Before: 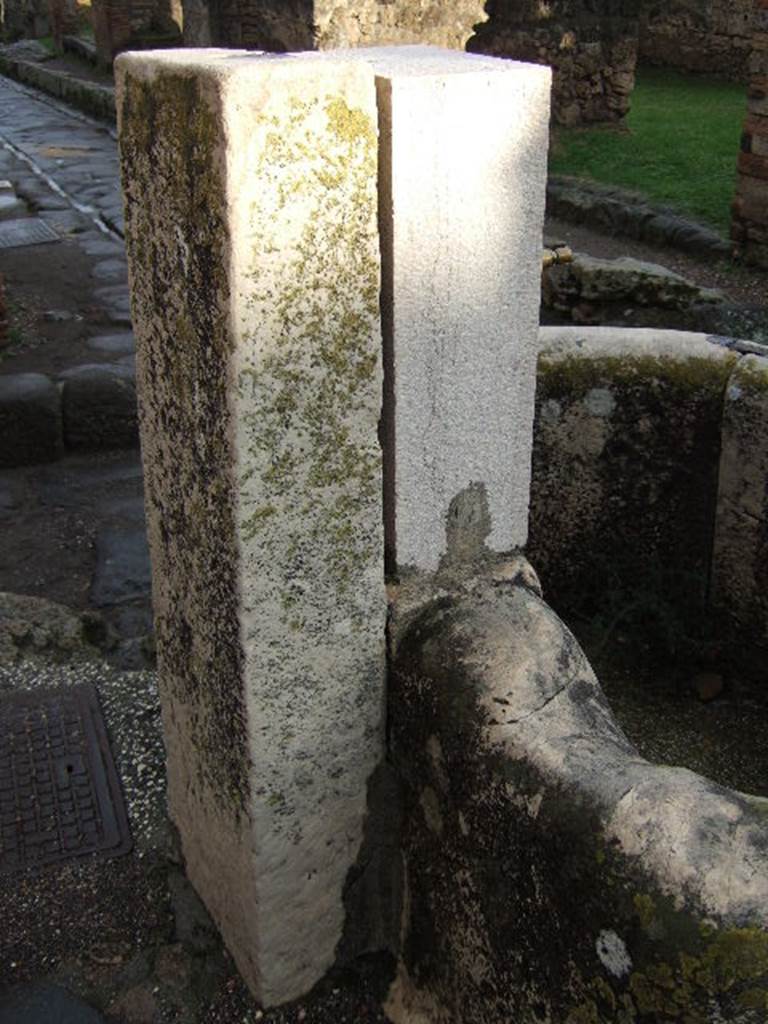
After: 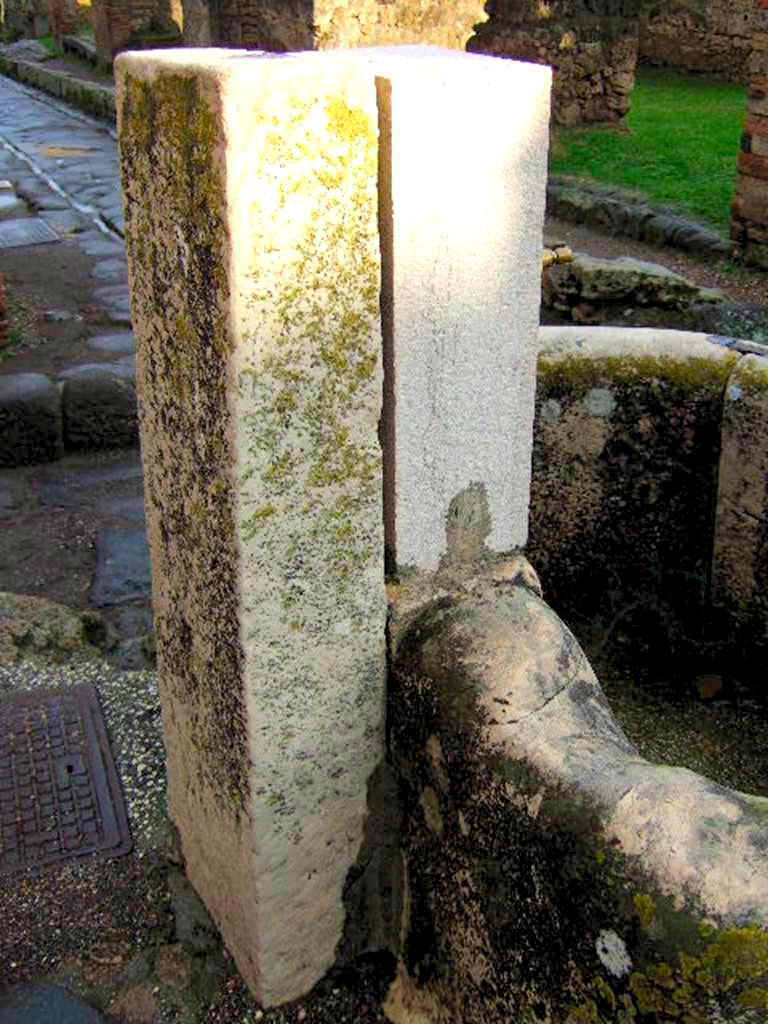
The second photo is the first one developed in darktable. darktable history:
shadows and highlights: radius 337.17, shadows 29.01, soften with gaussian
contrast brightness saturation: saturation 0.5
levels: black 3.83%, white 90.64%, levels [0.044, 0.416, 0.908]
